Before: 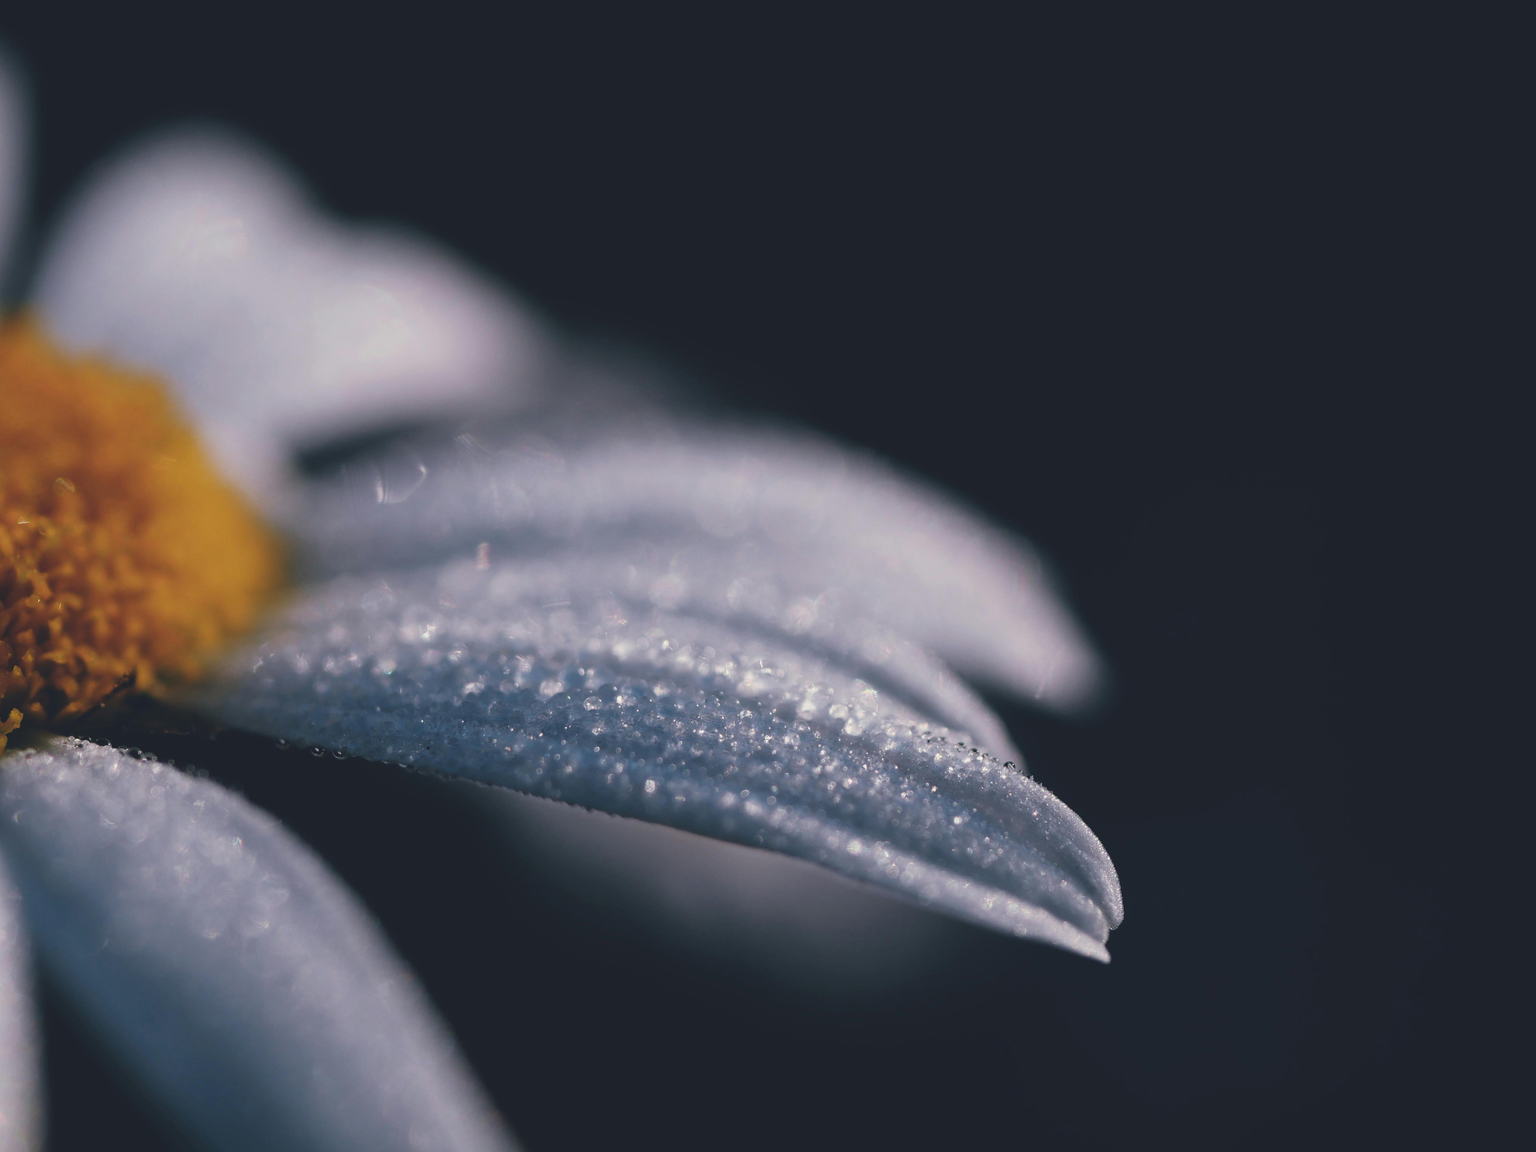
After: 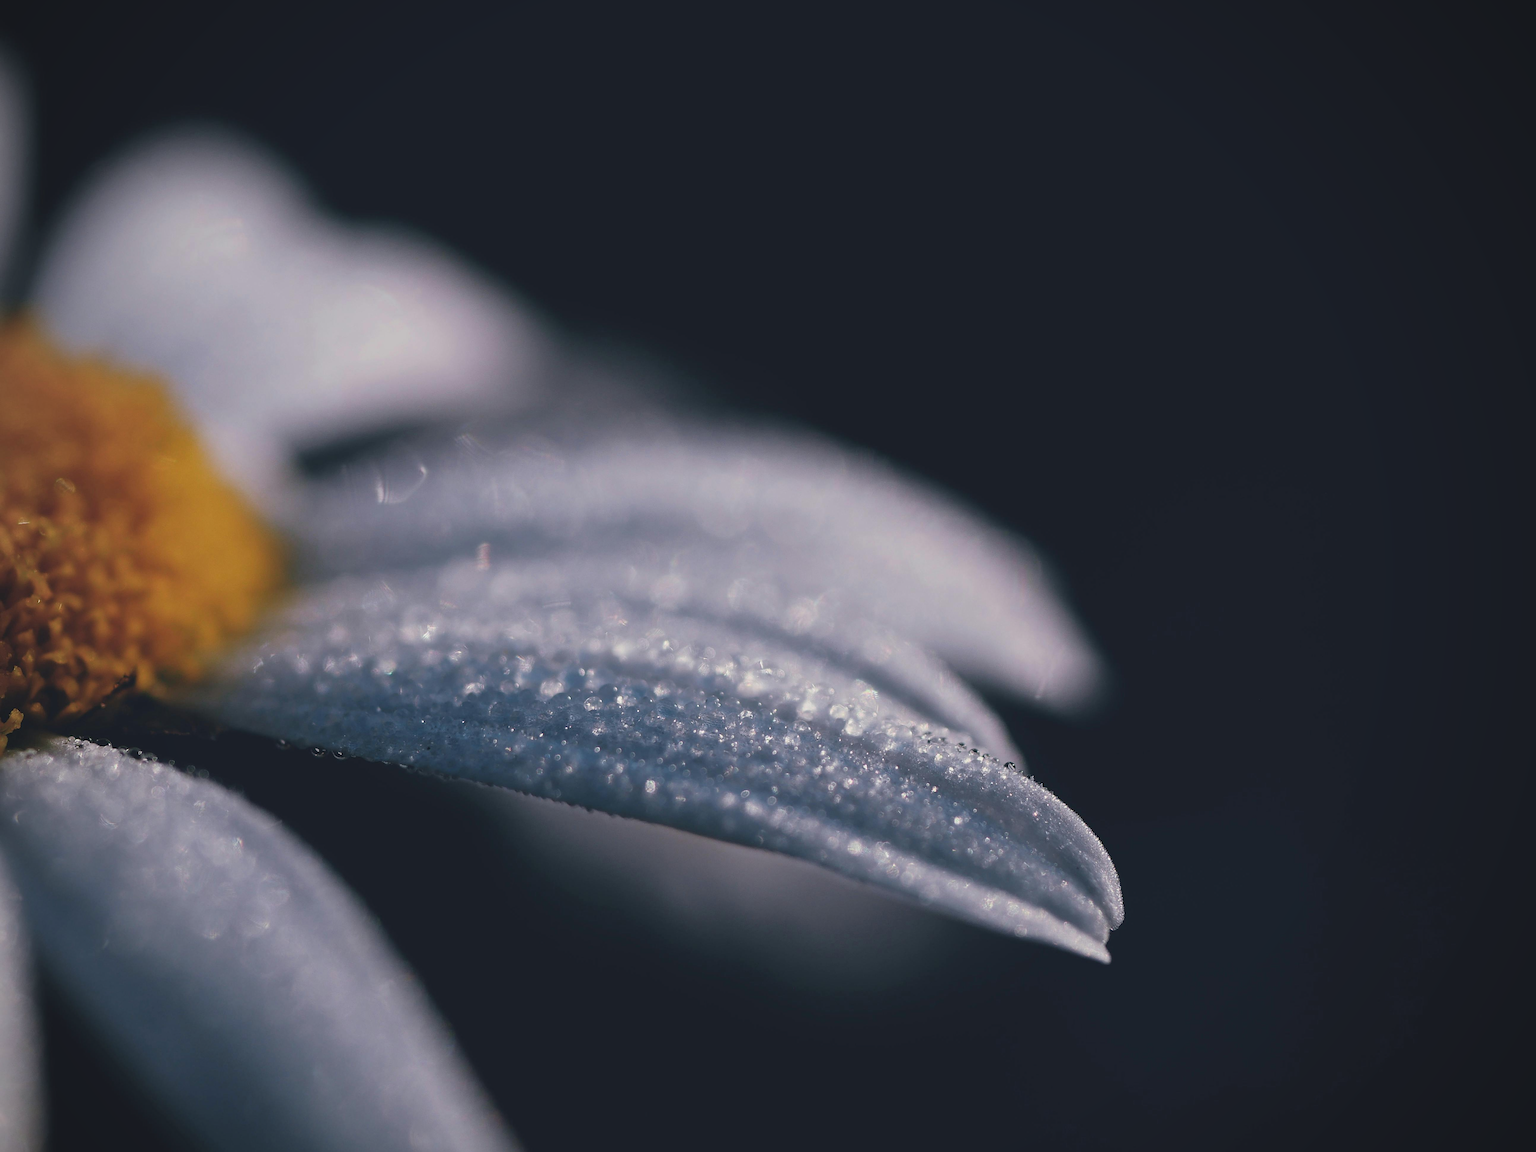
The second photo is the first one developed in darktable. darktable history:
exposure: black level correction 0.002, exposure -0.099 EV, compensate highlight preservation false
vignetting: fall-off radius 61.14%
sharpen: on, module defaults
